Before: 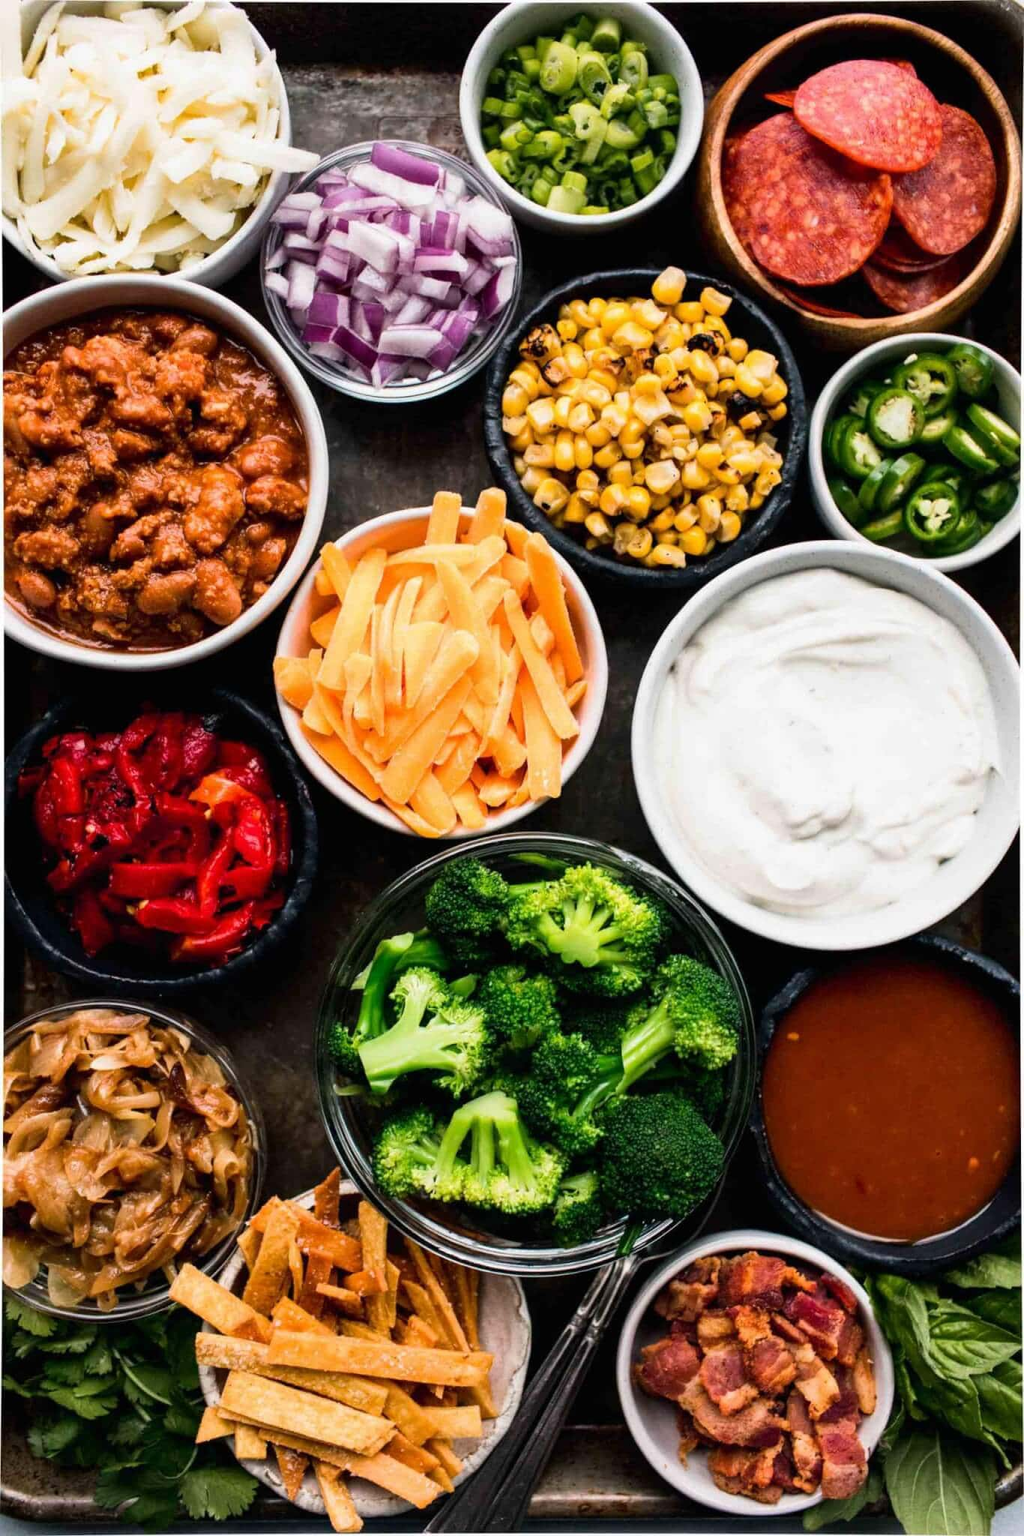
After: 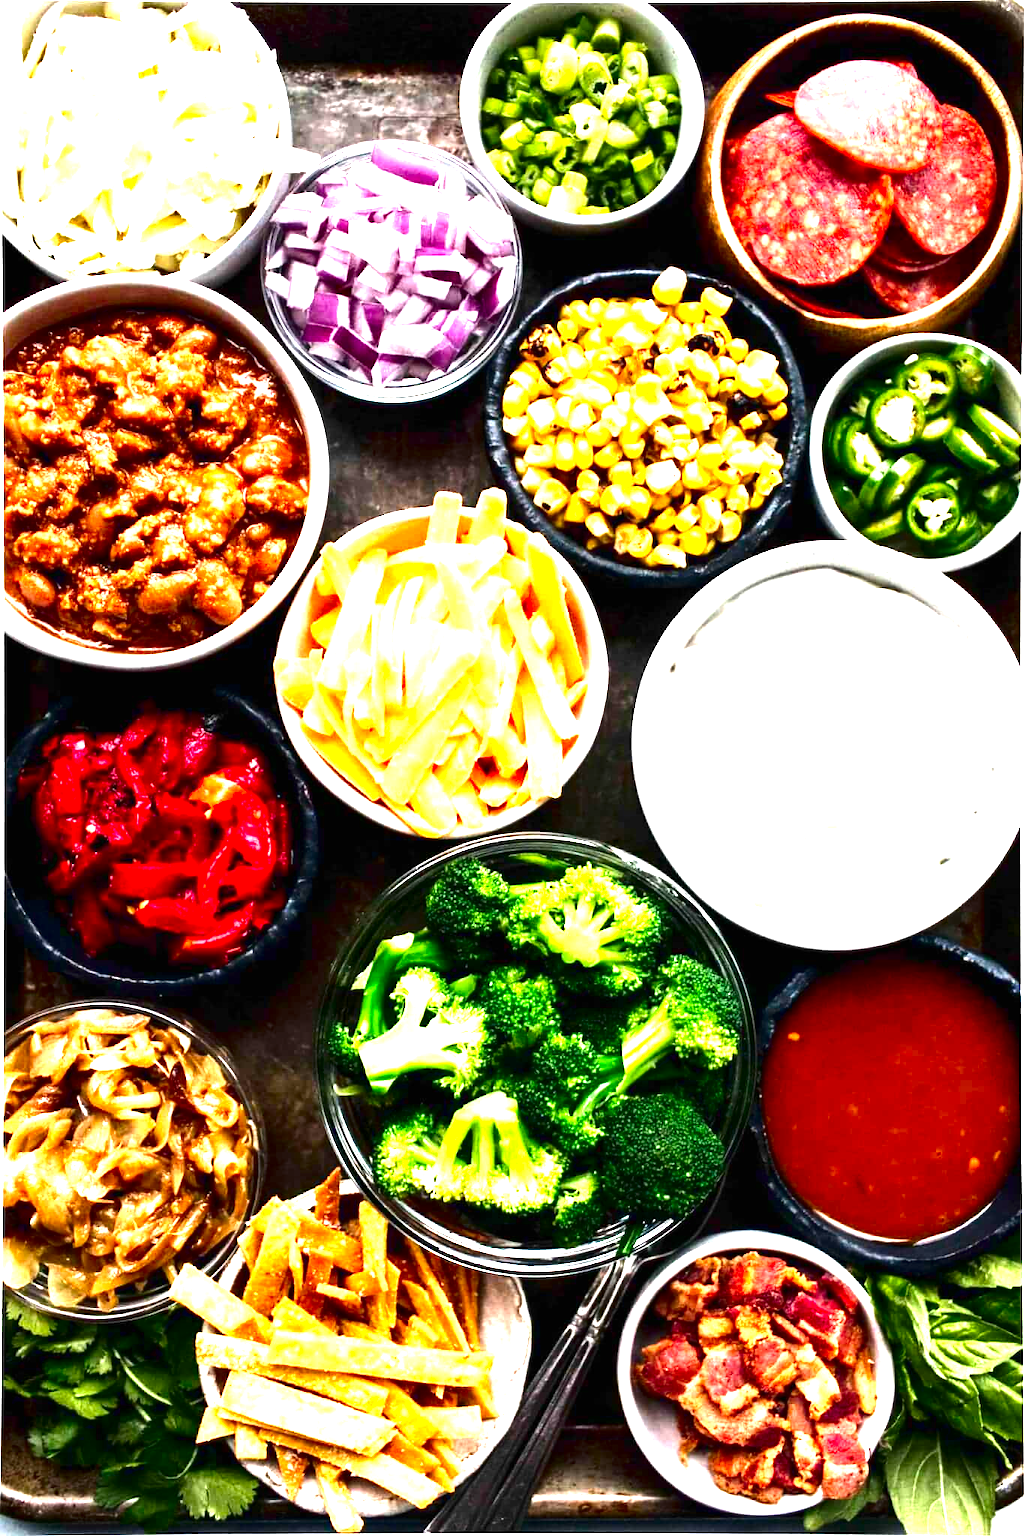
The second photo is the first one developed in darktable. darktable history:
contrast brightness saturation: contrast 0.101, brightness -0.259, saturation 0.137
exposure: black level correction 0, exposure 1.99 EV, compensate highlight preservation false
